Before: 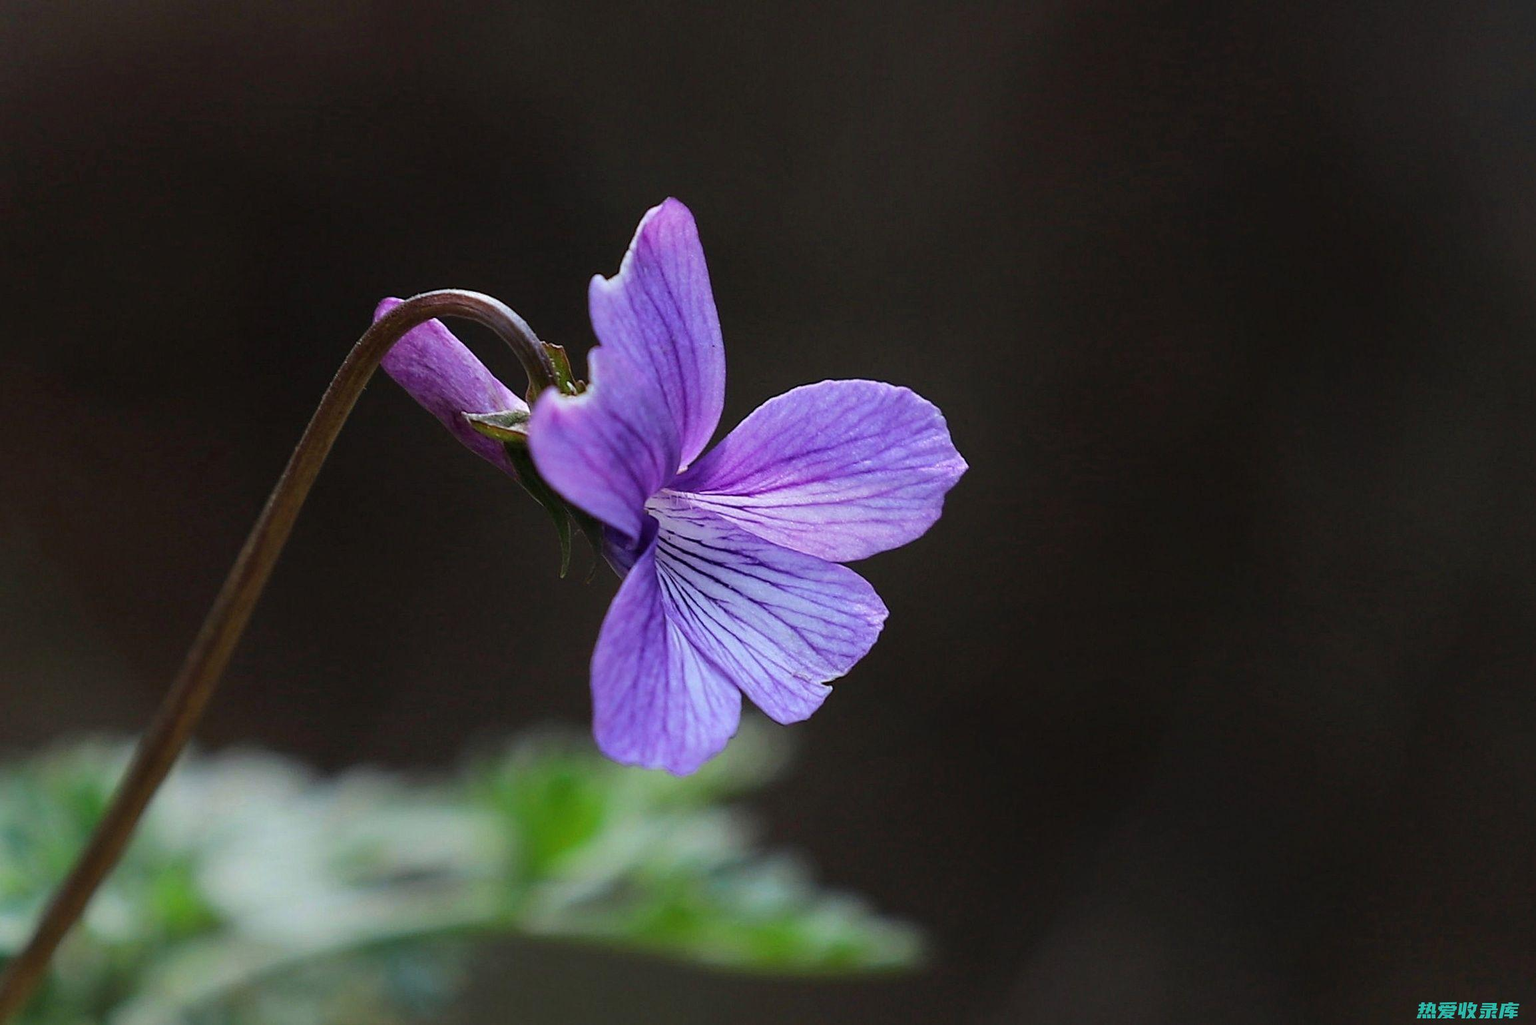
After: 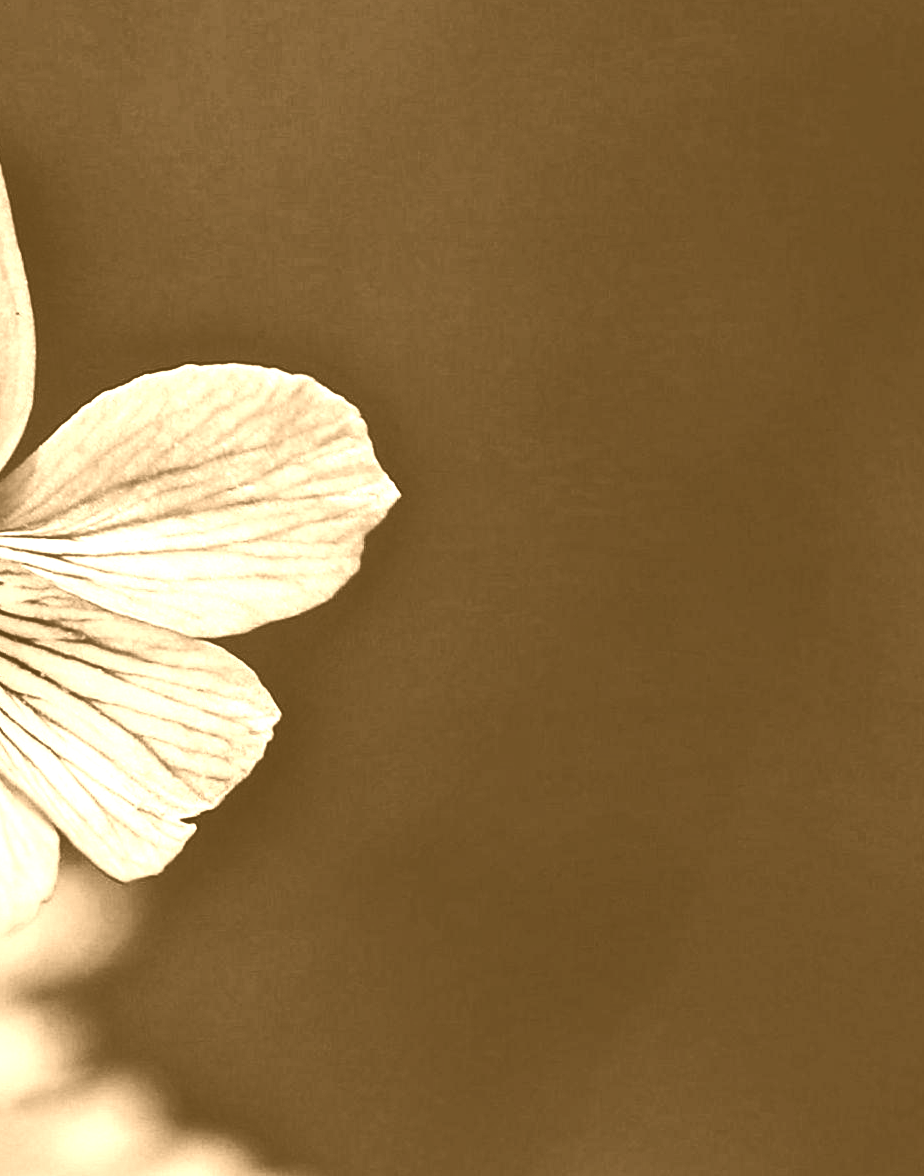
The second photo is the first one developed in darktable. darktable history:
base curve: curves: ch0 [(0, 0) (0.036, 0.025) (0.121, 0.166) (0.206, 0.329) (0.605, 0.79) (1, 1)], preserve colors none
colorize: hue 28.8°, source mix 100%
crop: left 45.721%, top 13.393%, right 14.118%, bottom 10.01%
shadows and highlights: radius 44.78, white point adjustment 6.64, compress 79.65%, highlights color adjustment 78.42%, soften with gaussian
